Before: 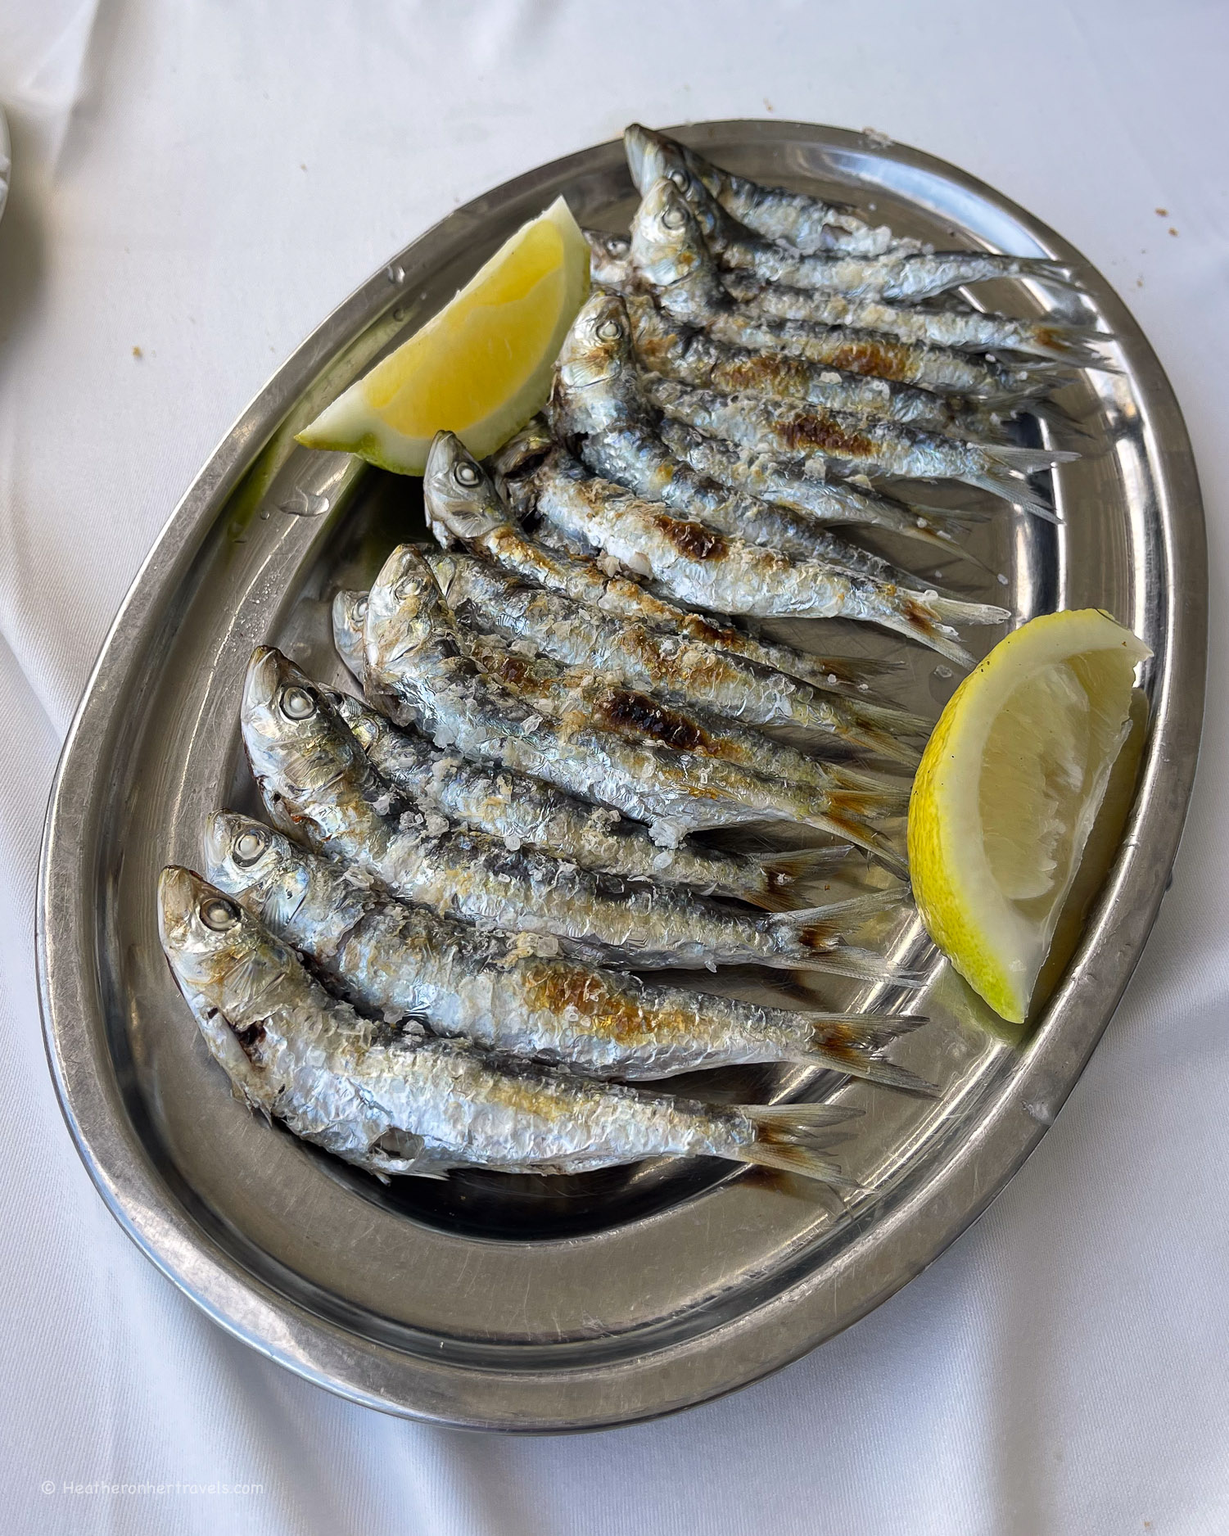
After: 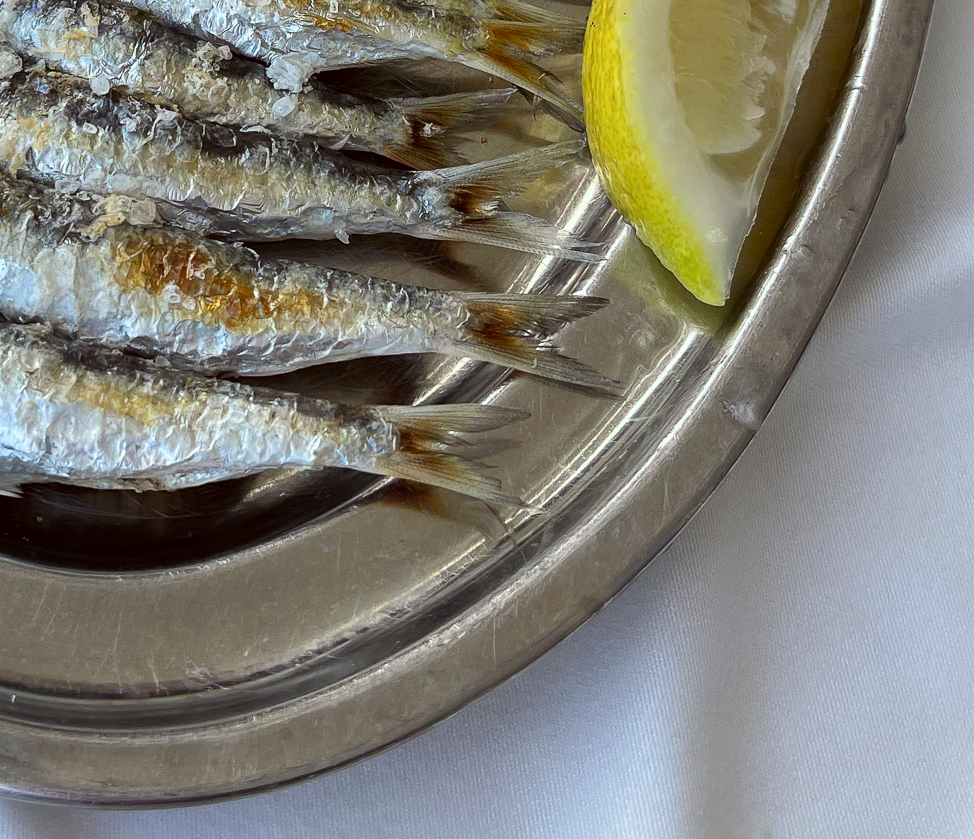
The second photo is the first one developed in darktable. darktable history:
color correction: highlights a* -4.99, highlights b* -3.86, shadows a* 3.89, shadows b* 4.18
tone equalizer: edges refinement/feathering 500, mask exposure compensation -1.57 EV, preserve details no
crop and rotate: left 35.049%, top 50.322%, bottom 4.948%
